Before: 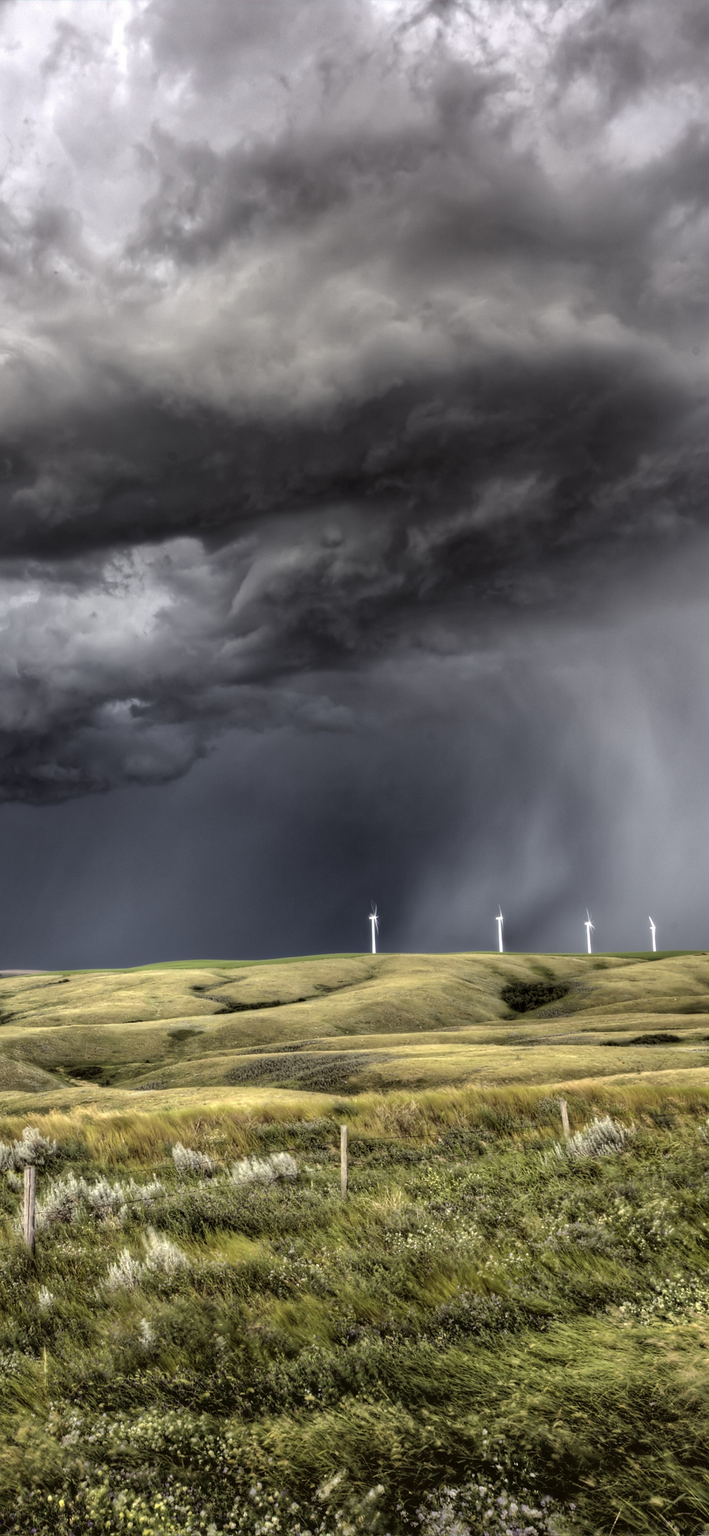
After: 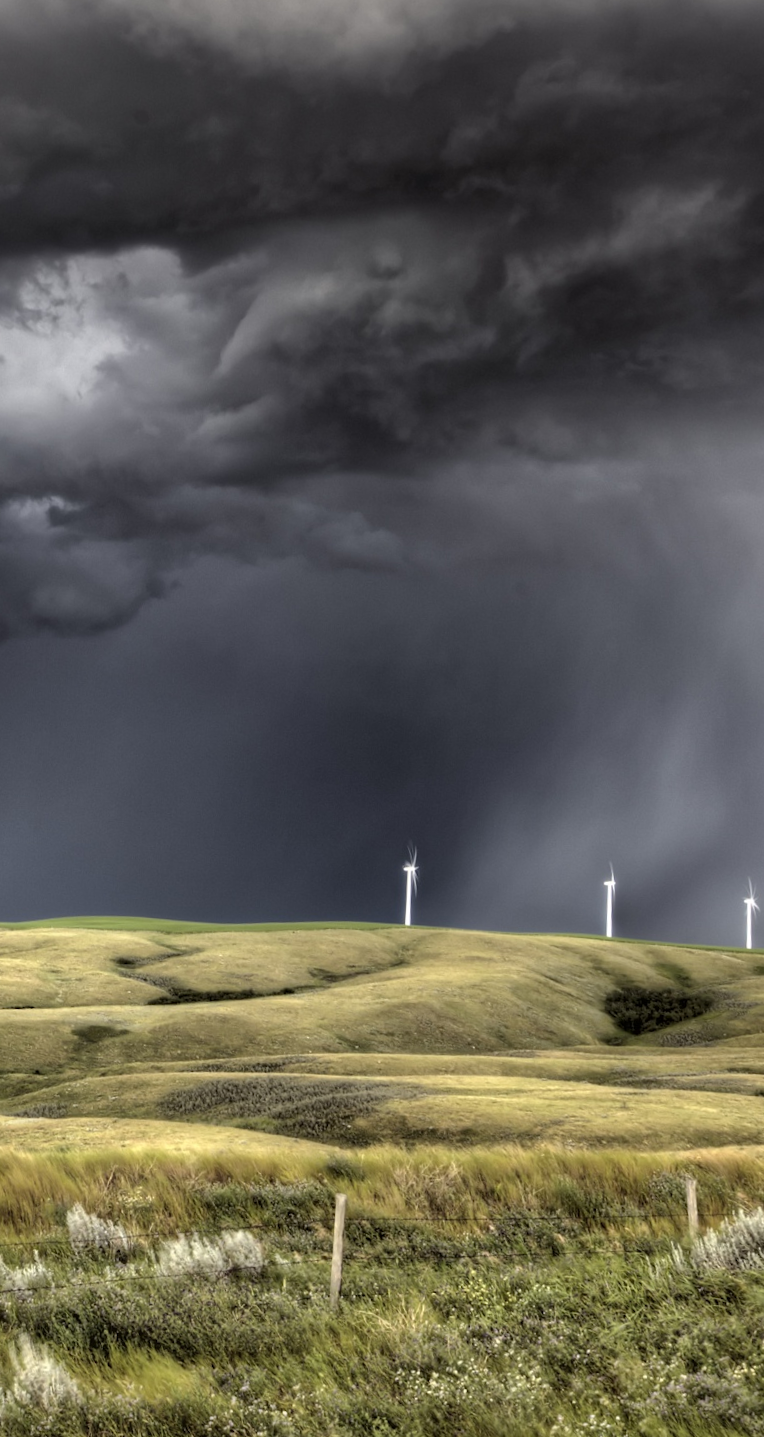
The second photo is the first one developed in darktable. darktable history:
crop and rotate: angle -3.88°, left 9.767%, top 20.41%, right 12.447%, bottom 12.082%
